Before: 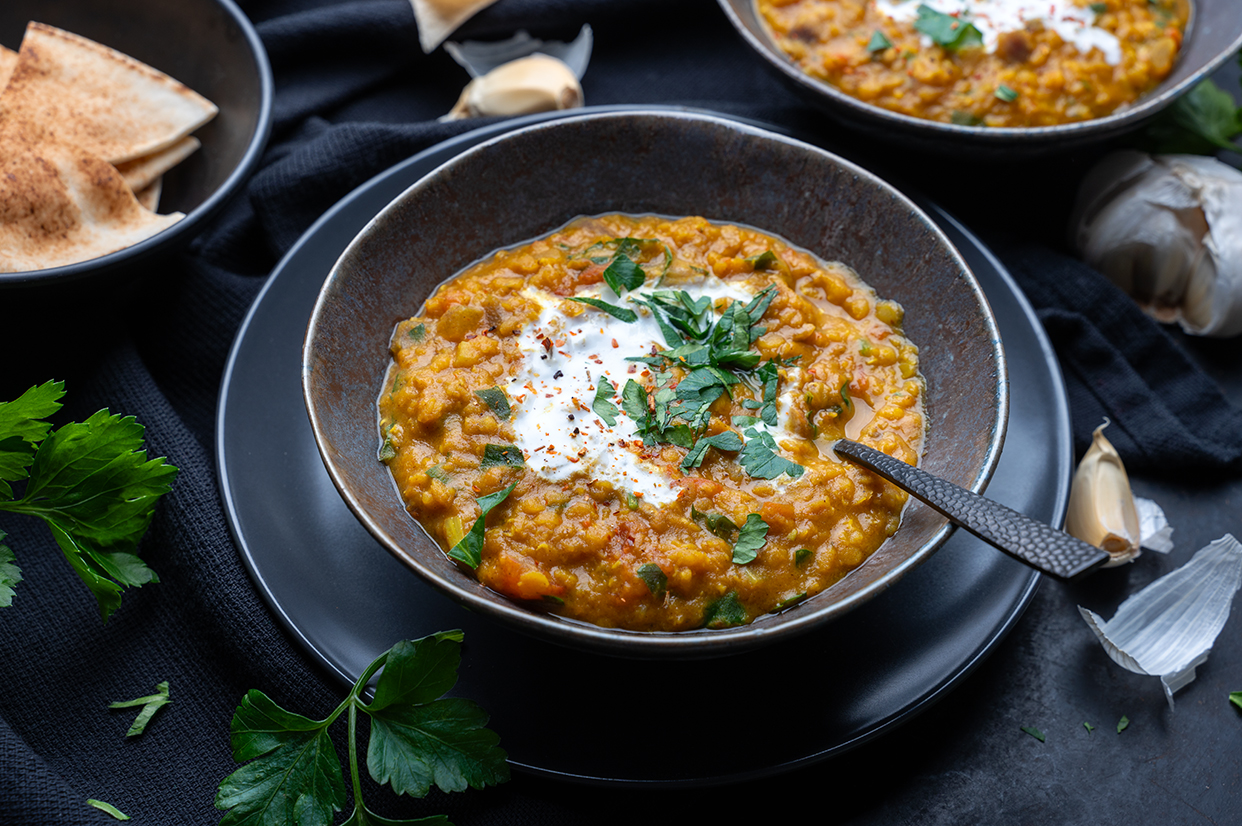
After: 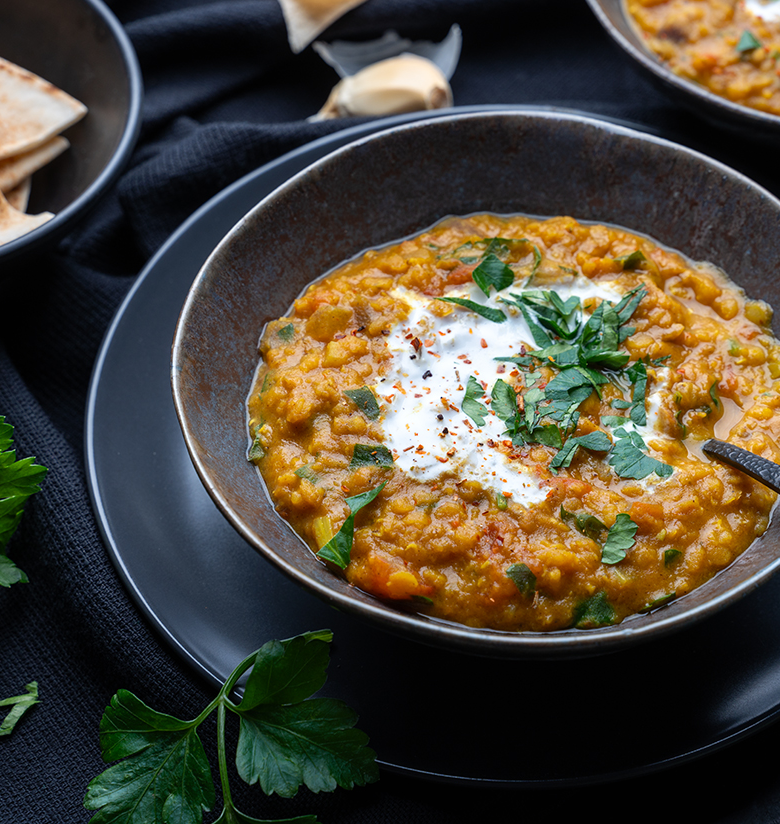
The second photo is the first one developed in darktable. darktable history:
crop: left 10.595%, right 26.36%
